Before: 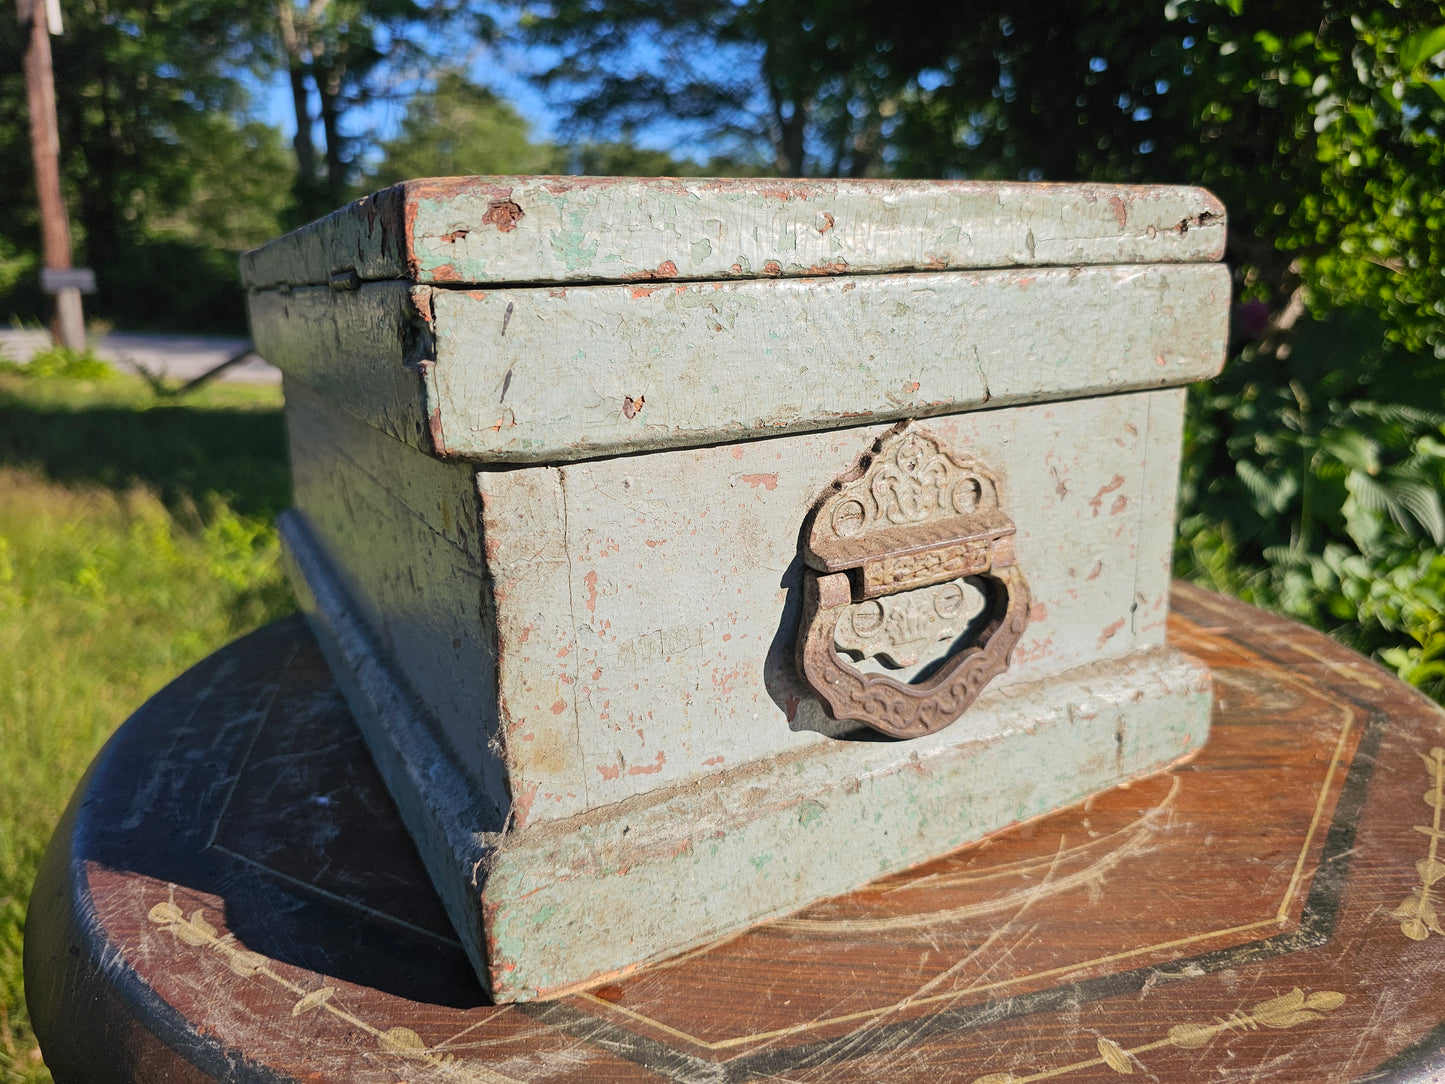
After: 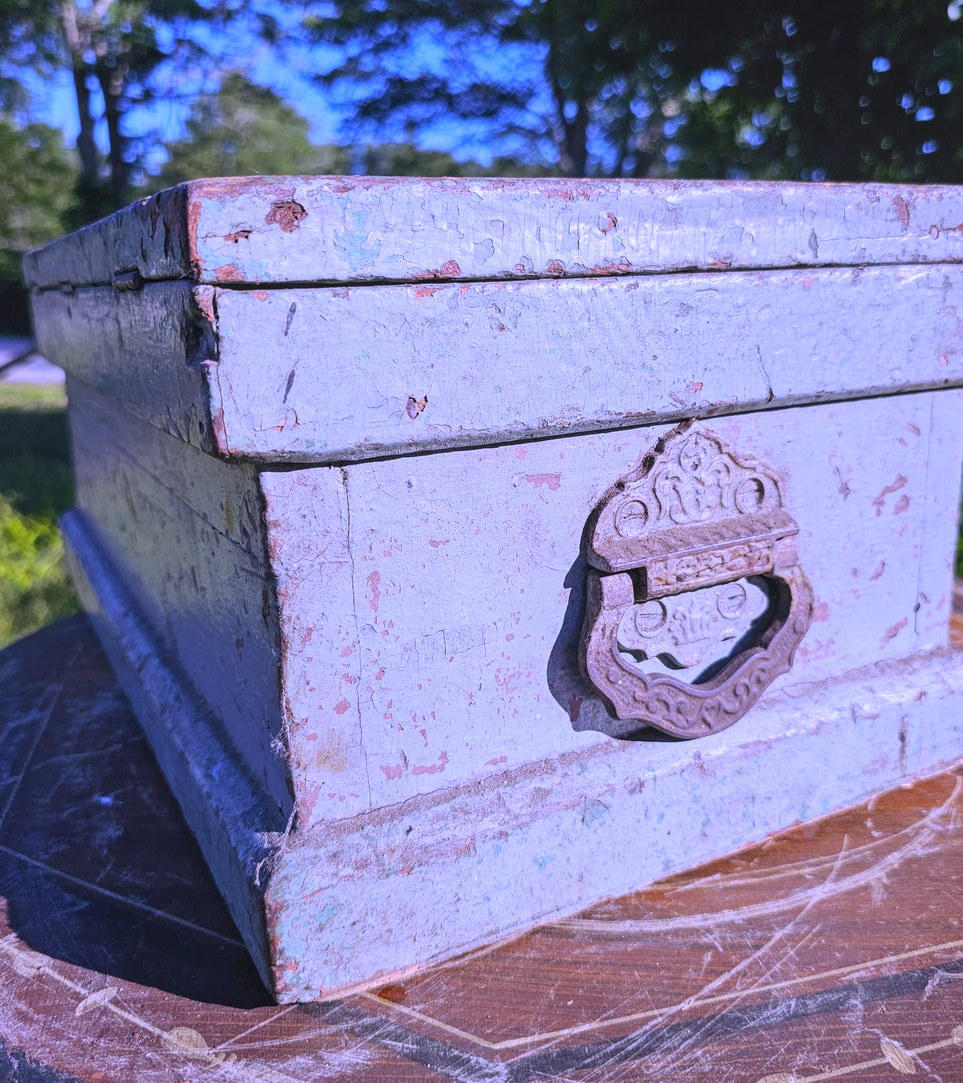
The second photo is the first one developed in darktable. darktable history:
local contrast: on, module defaults
crop and rotate: left 15.055%, right 18.278%
contrast brightness saturation: contrast -0.11
white balance: red 0.98, blue 1.61
